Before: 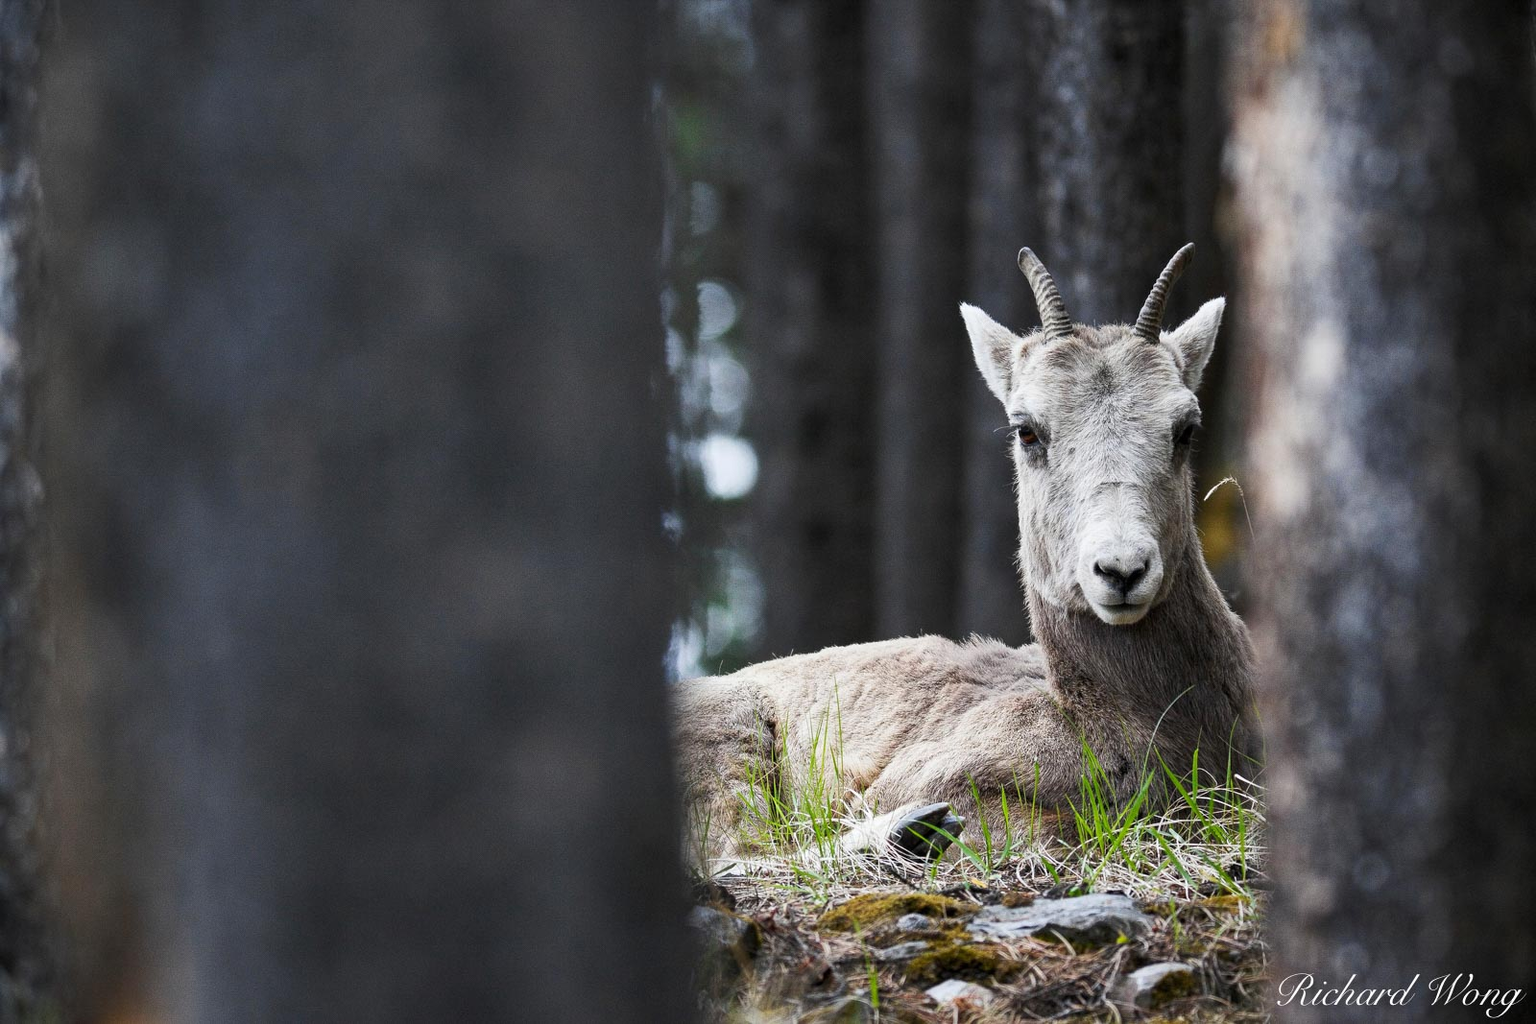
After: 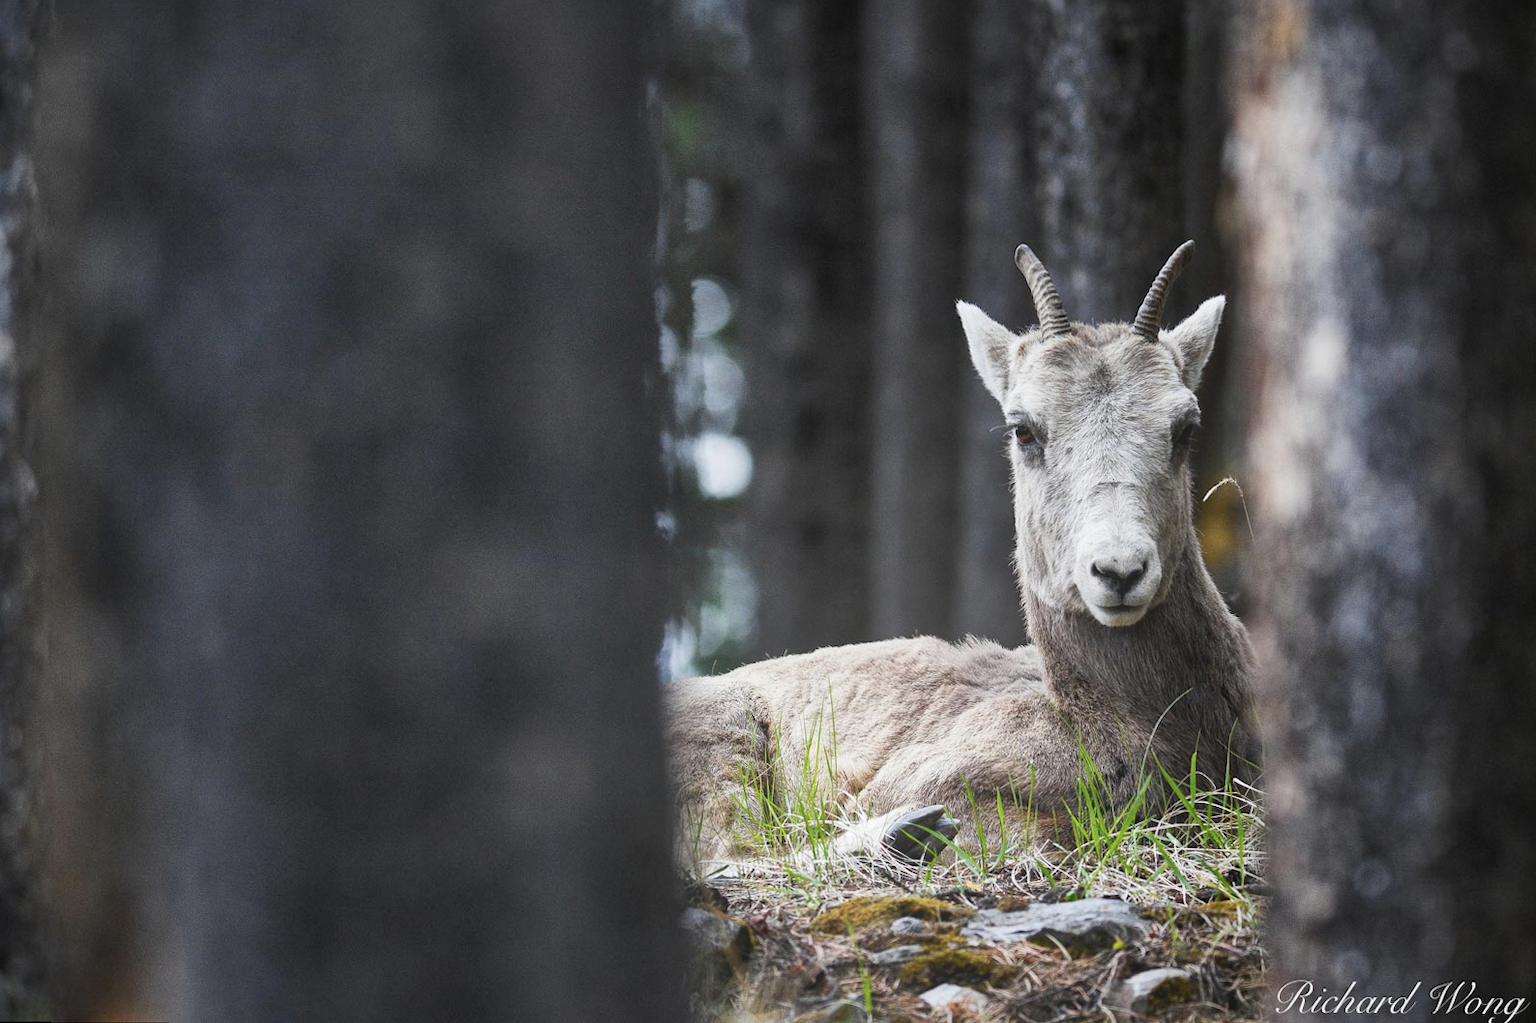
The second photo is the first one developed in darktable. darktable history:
color balance: mode lift, gamma, gain (sRGB)
bloom: size 38%, threshold 95%, strength 30%
contrast brightness saturation: contrast -0.08, brightness -0.04, saturation -0.11
rotate and perspective: rotation 0.192°, lens shift (horizontal) -0.015, crop left 0.005, crop right 0.996, crop top 0.006, crop bottom 0.99
local contrast: mode bilateral grid, contrast 20, coarseness 50, detail 140%, midtone range 0.2
